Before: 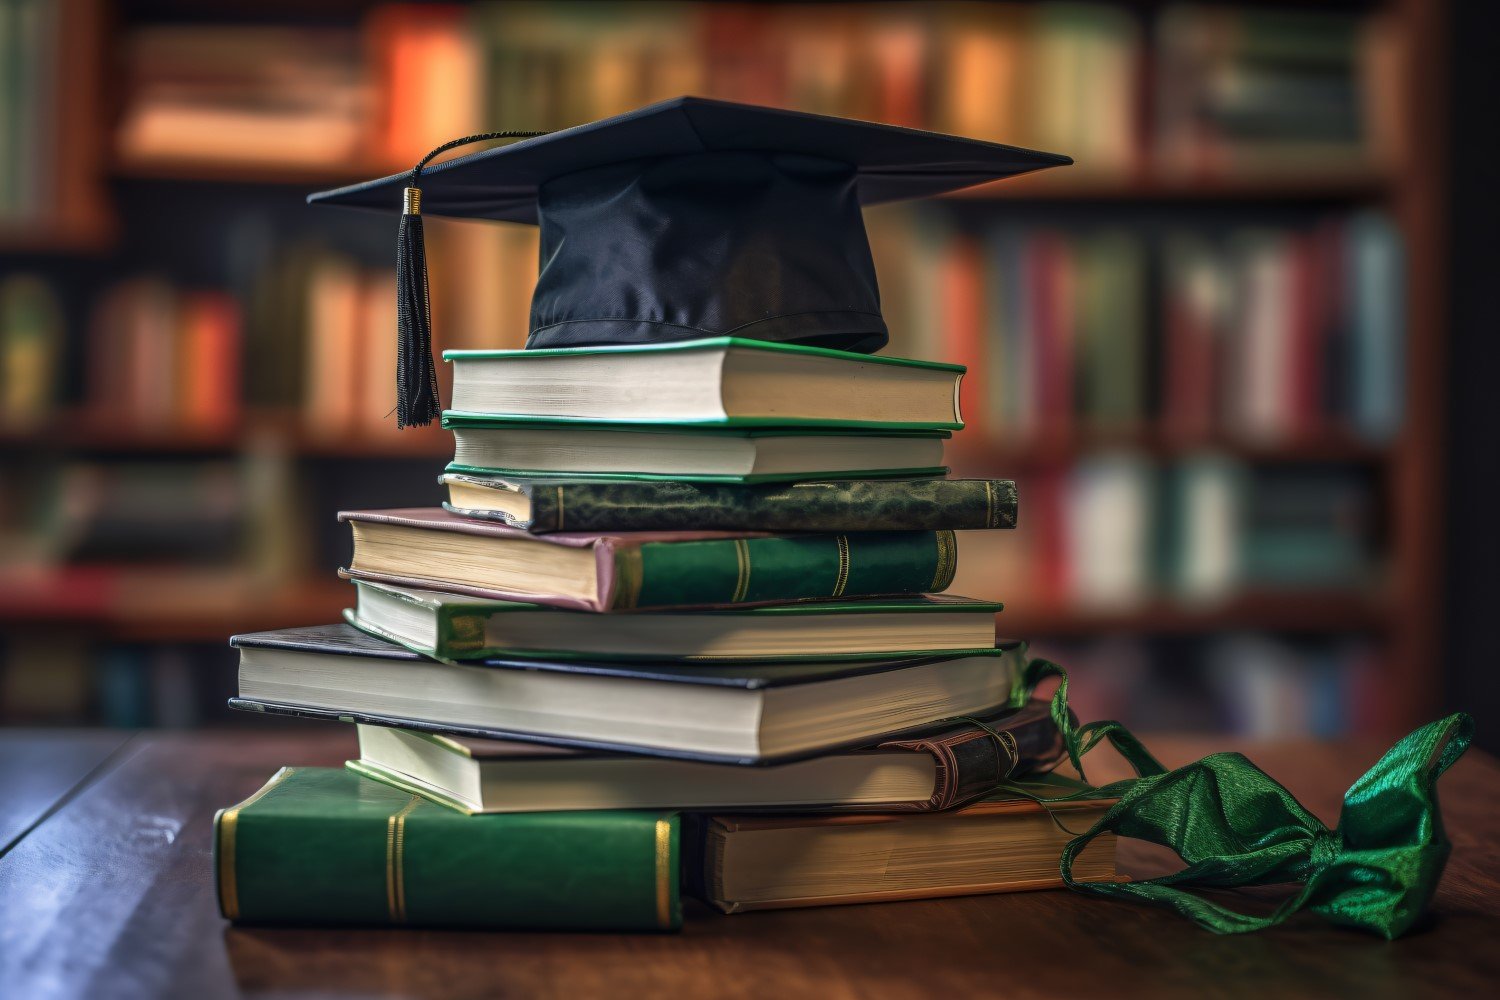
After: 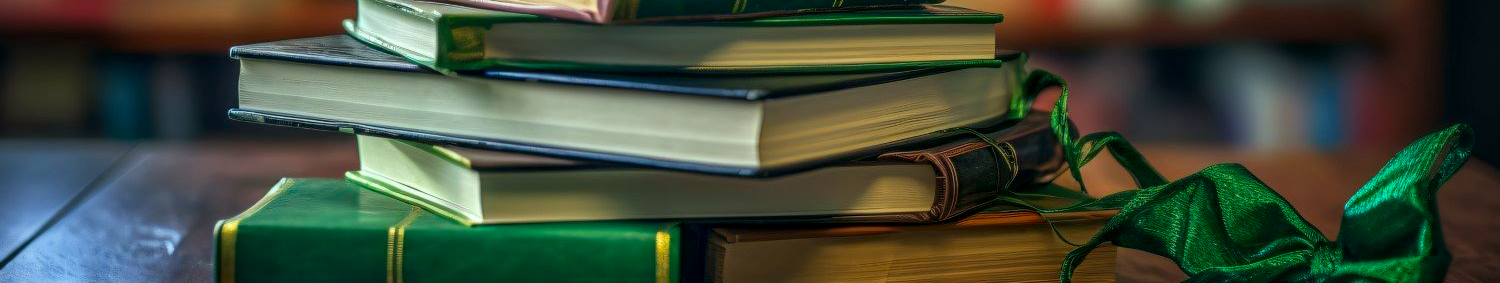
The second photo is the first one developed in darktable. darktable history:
crop and rotate: top 58.931%, bottom 12.684%
color correction: highlights a* -7.53, highlights b* 1.49, shadows a* -3.29, saturation 1.42
local contrast: on, module defaults
vignetting: on, module defaults
